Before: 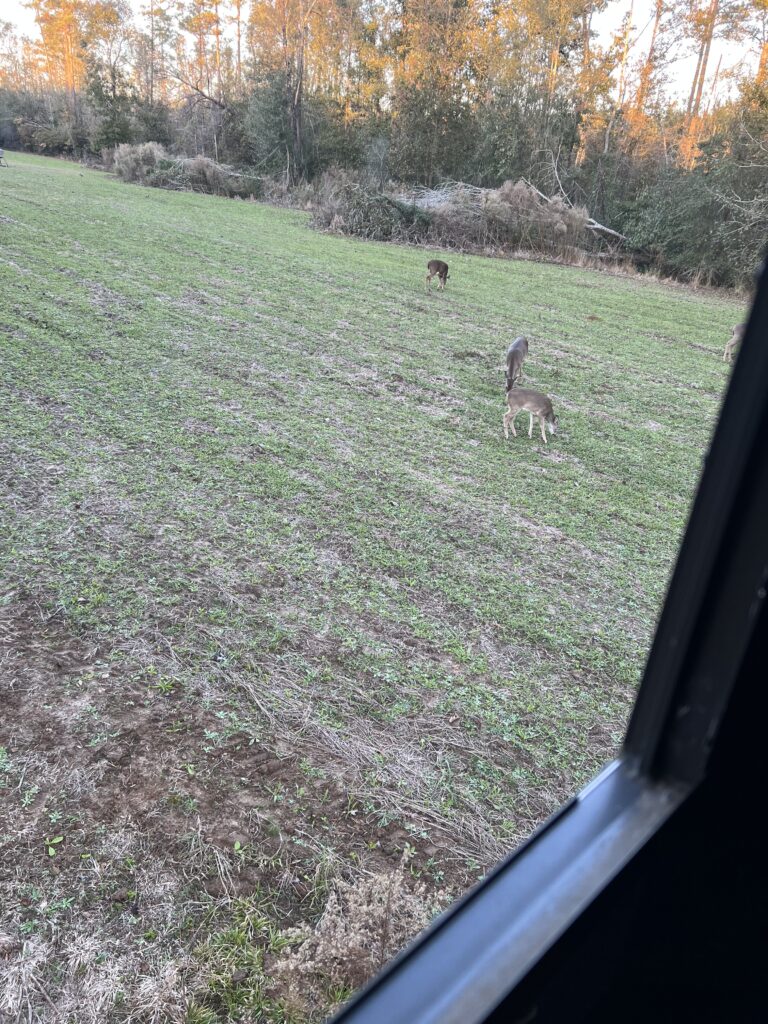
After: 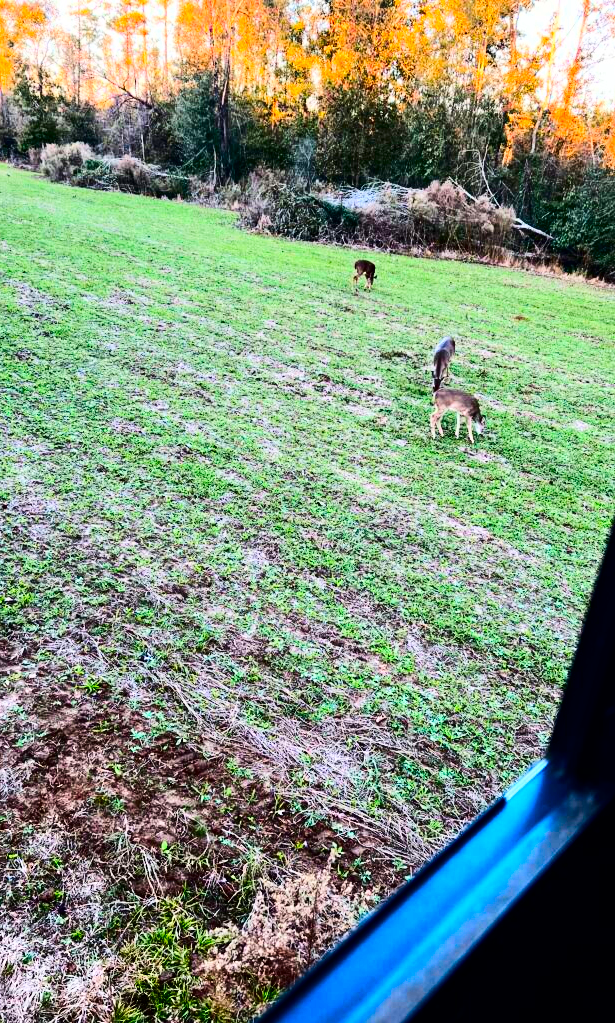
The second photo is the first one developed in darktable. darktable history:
crop and rotate: left 9.597%, right 10.195%
rgb curve: curves: ch0 [(0, 0) (0.21, 0.15) (0.24, 0.21) (0.5, 0.75) (0.75, 0.96) (0.89, 0.99) (1, 1)]; ch1 [(0, 0.02) (0.21, 0.13) (0.25, 0.2) (0.5, 0.67) (0.75, 0.9) (0.89, 0.97) (1, 1)]; ch2 [(0, 0.02) (0.21, 0.13) (0.25, 0.2) (0.5, 0.67) (0.75, 0.9) (0.89, 0.97) (1, 1)], compensate middle gray true
contrast brightness saturation: brightness -1, saturation 1
